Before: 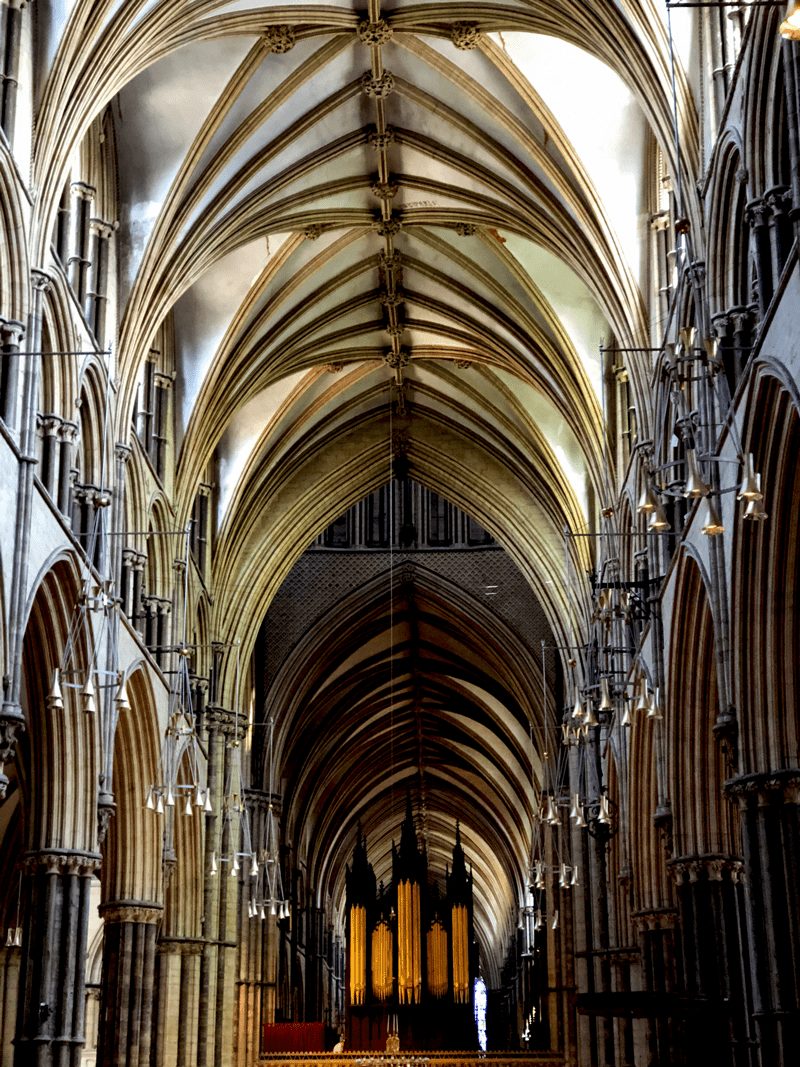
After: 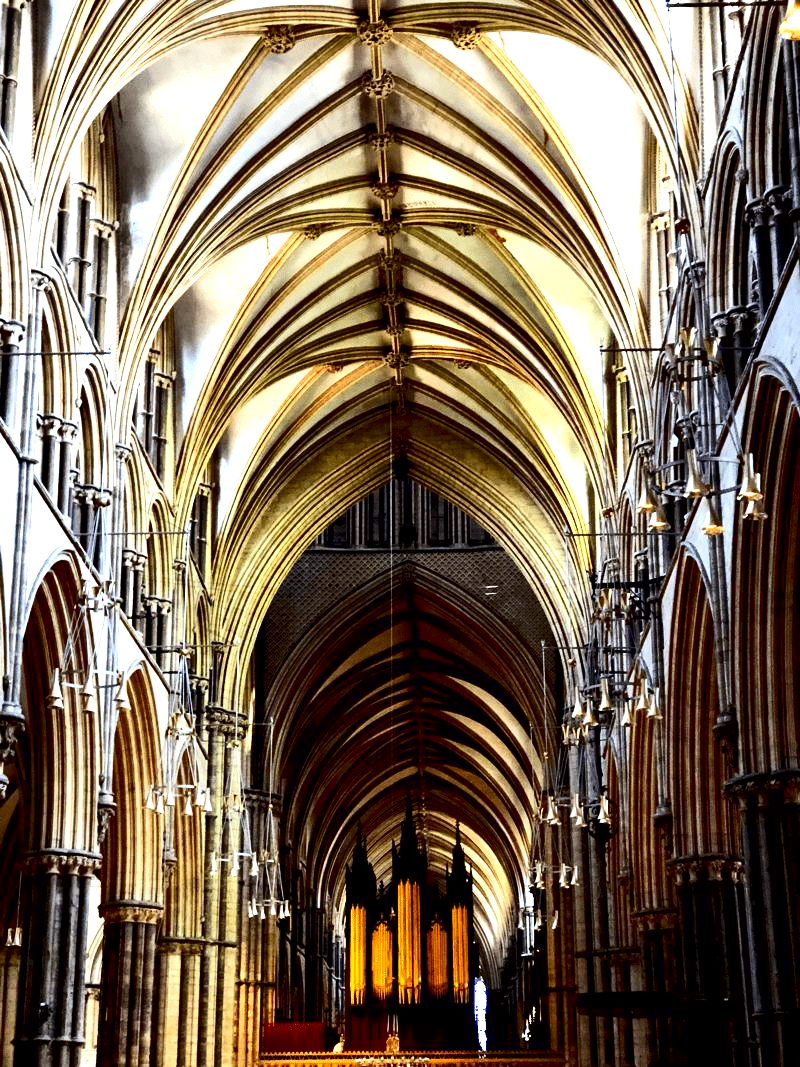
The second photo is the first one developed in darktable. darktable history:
exposure: black level correction 0.001, exposure 1.116 EV, compensate highlight preservation false
contrast brightness saturation: contrast 0.21, brightness -0.11, saturation 0.21
